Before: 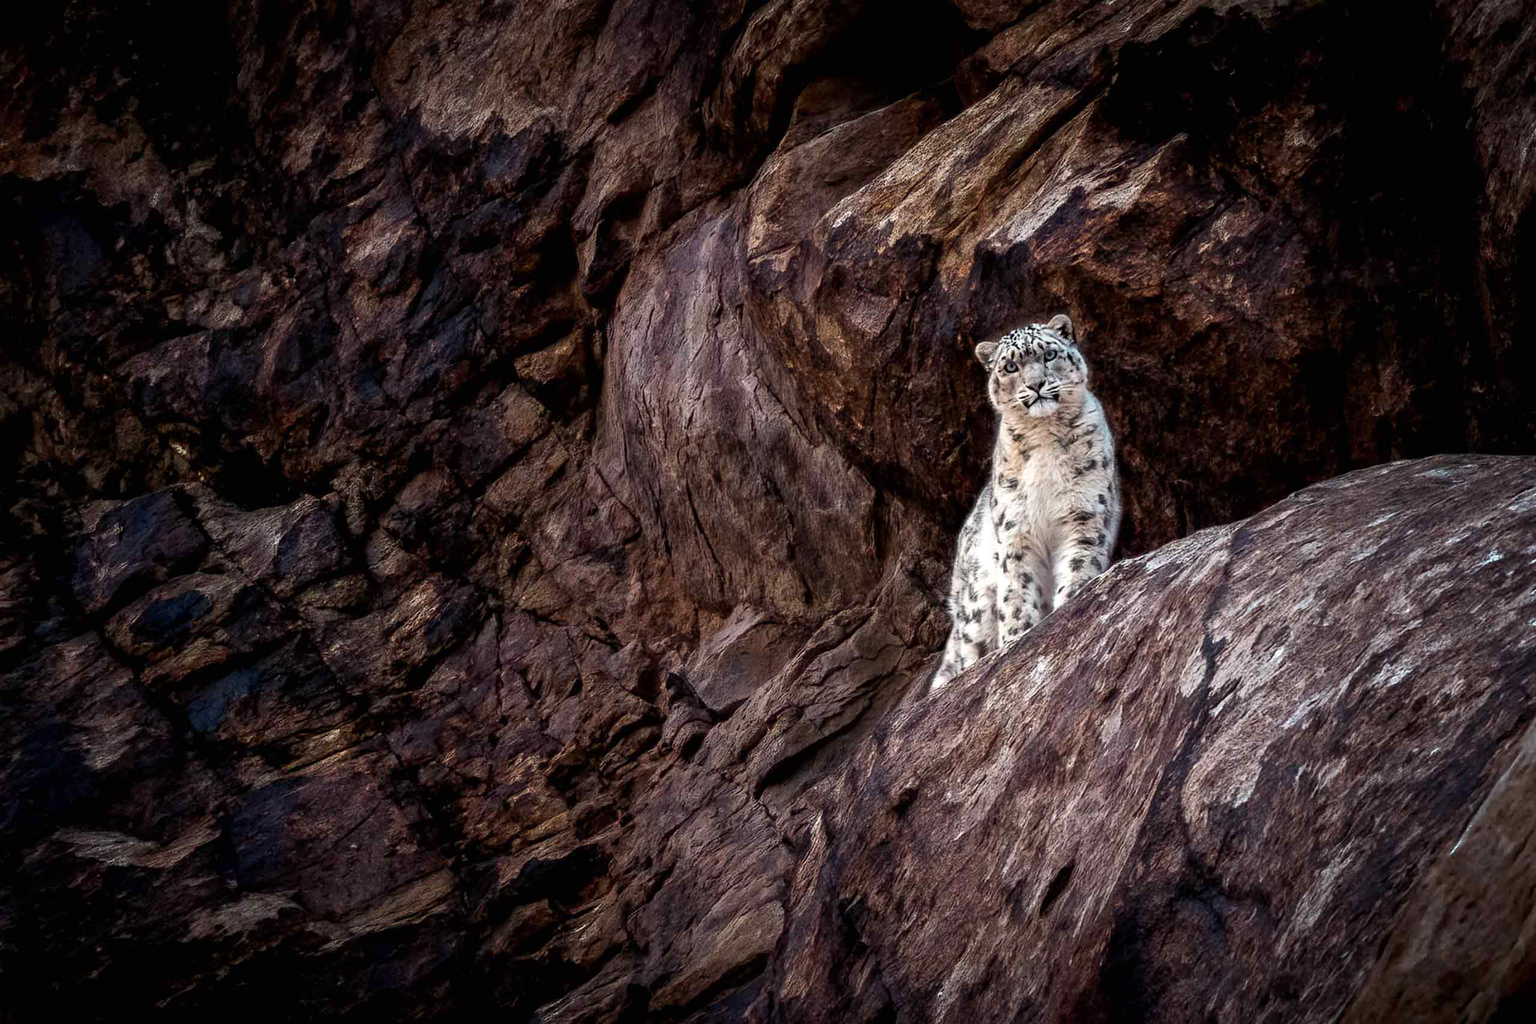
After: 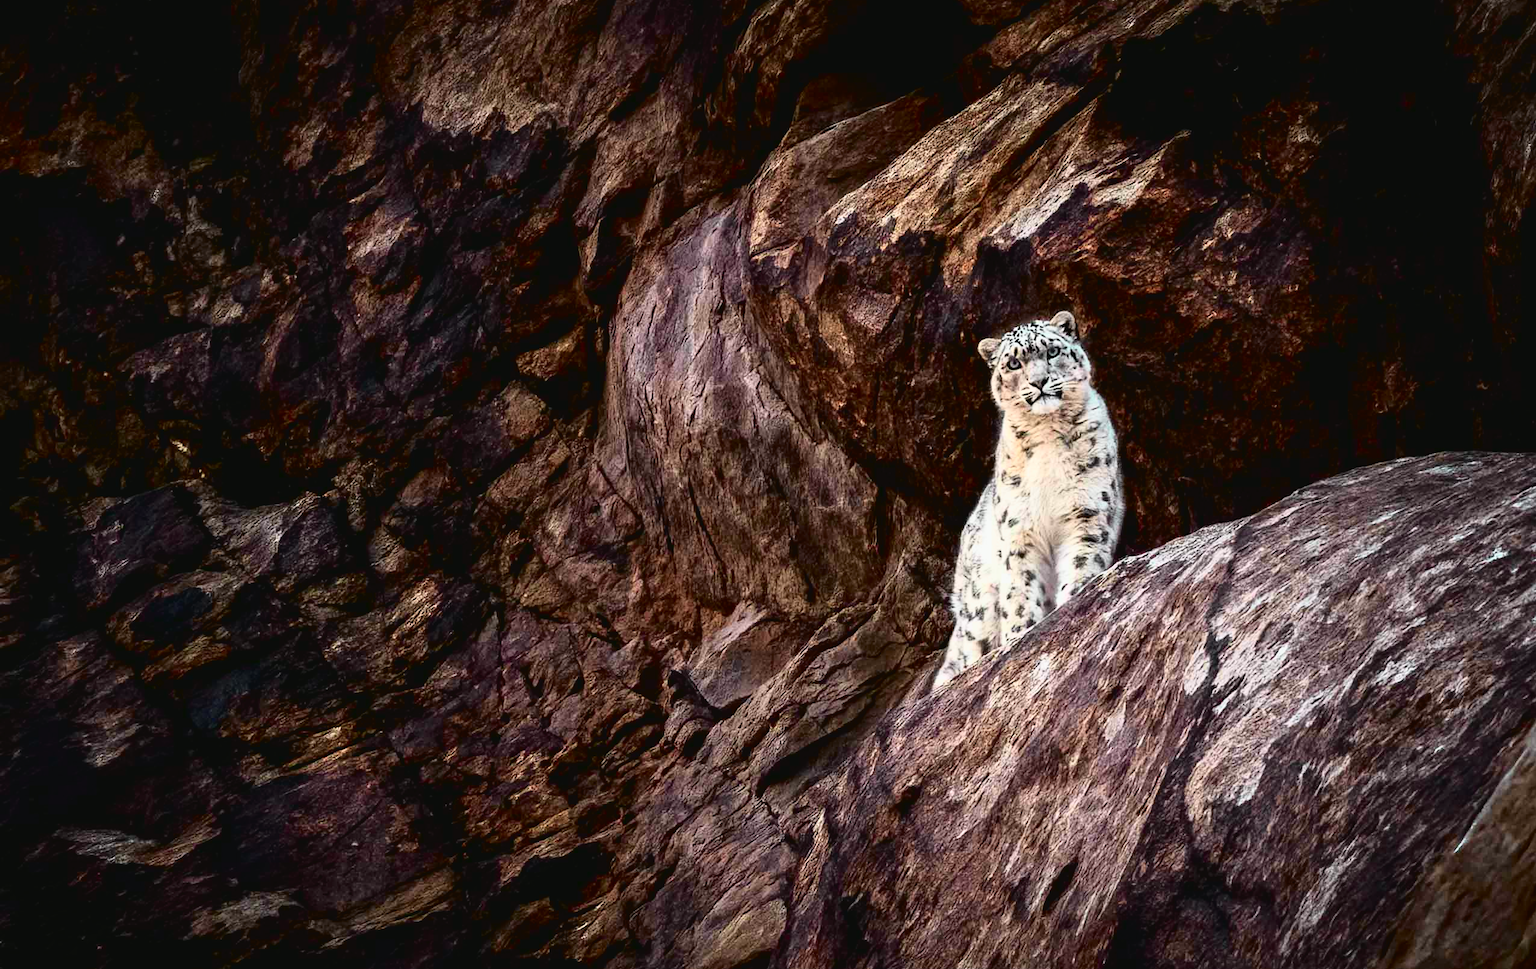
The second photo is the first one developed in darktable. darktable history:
crop: top 0.458%, right 0.259%, bottom 4.997%
tone curve: curves: ch0 [(0.003, 0.032) (0.037, 0.037) (0.149, 0.117) (0.297, 0.318) (0.41, 0.48) (0.541, 0.649) (0.722, 0.857) (0.875, 0.946) (1, 0.98)]; ch1 [(0, 0) (0.305, 0.325) (0.453, 0.437) (0.482, 0.474) (0.501, 0.498) (0.506, 0.503) (0.559, 0.576) (0.6, 0.635) (0.656, 0.707) (1, 1)]; ch2 [(0, 0) (0.323, 0.277) (0.408, 0.399) (0.45, 0.48) (0.499, 0.502) (0.515, 0.532) (0.573, 0.602) (0.653, 0.675) (0.75, 0.756) (1, 1)], color space Lab, independent channels, preserve colors none
tone equalizer: on, module defaults
